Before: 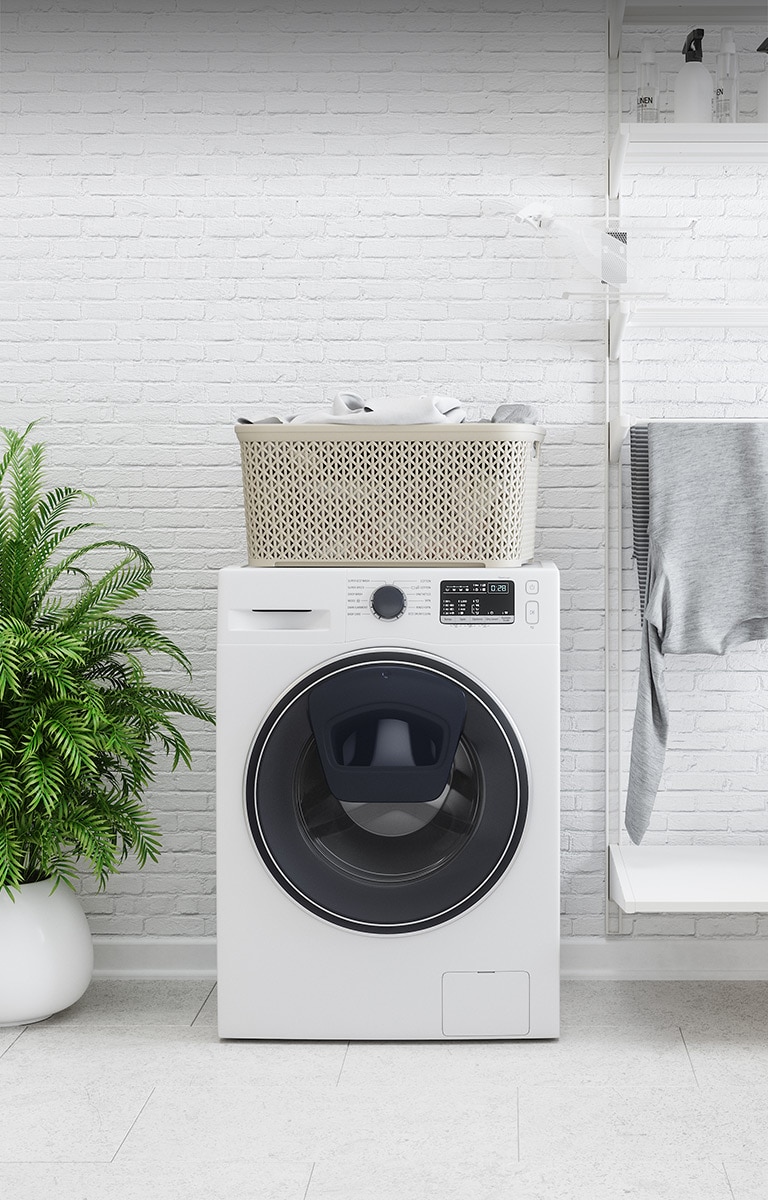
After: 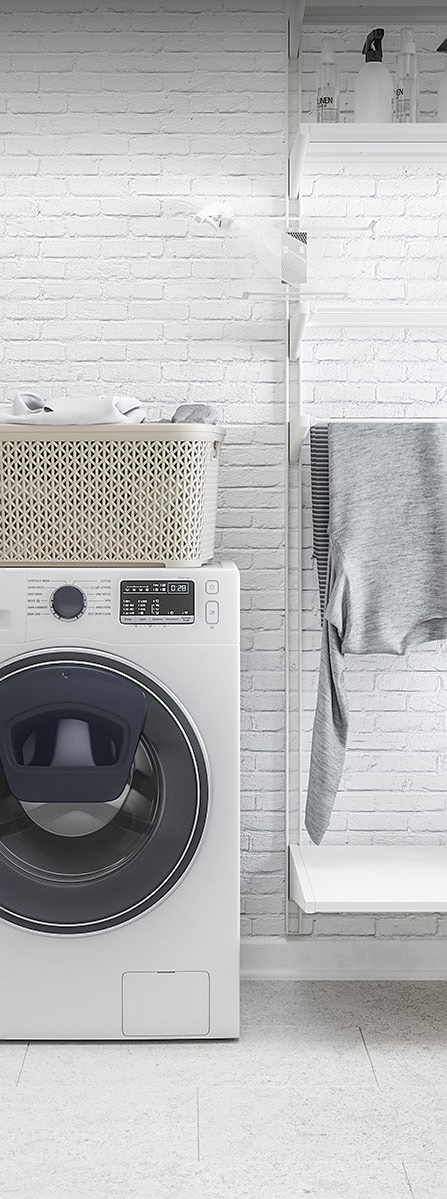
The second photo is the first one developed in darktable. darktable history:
sharpen: radius 1.875, amount 0.407, threshold 1.371
local contrast: highlights 1%, shadows 4%, detail 133%
crop: left 41.725%
